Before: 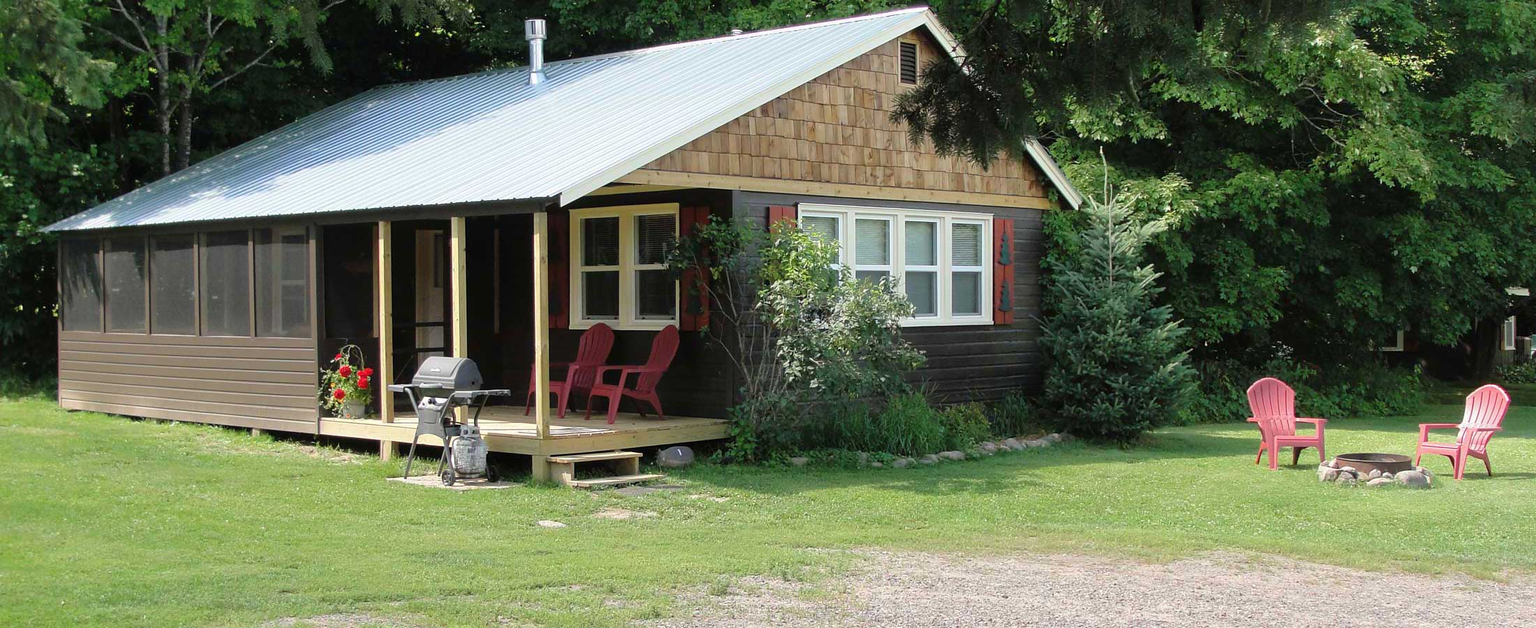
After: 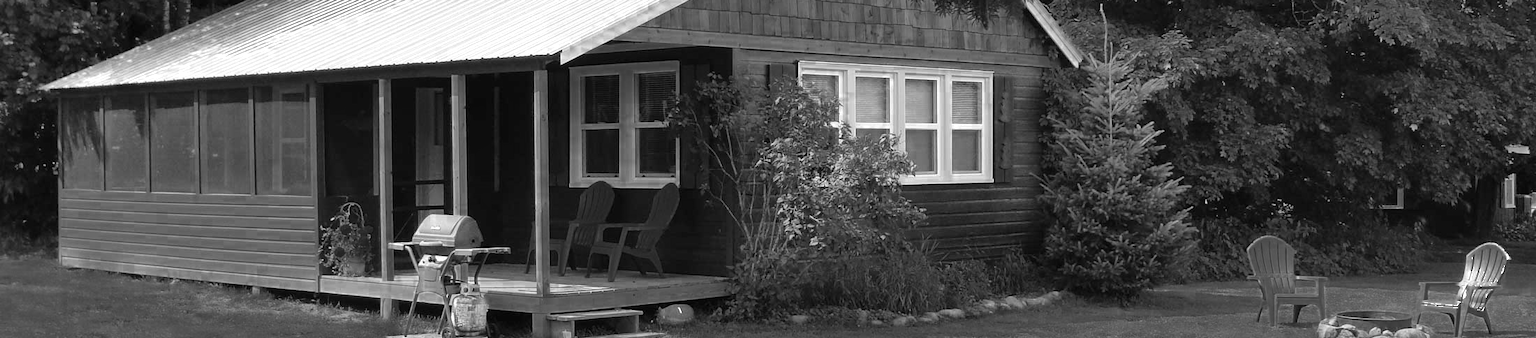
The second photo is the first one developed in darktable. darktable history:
crop and rotate: top 22.702%, bottom 23.301%
color zones: curves: ch0 [(0.287, 0.048) (0.493, 0.484) (0.737, 0.816)]; ch1 [(0, 0) (0.143, 0) (0.286, 0) (0.429, 0) (0.571, 0) (0.714, 0) (0.857, 0)]
shadows and highlights: shadows 52.87, soften with gaussian
